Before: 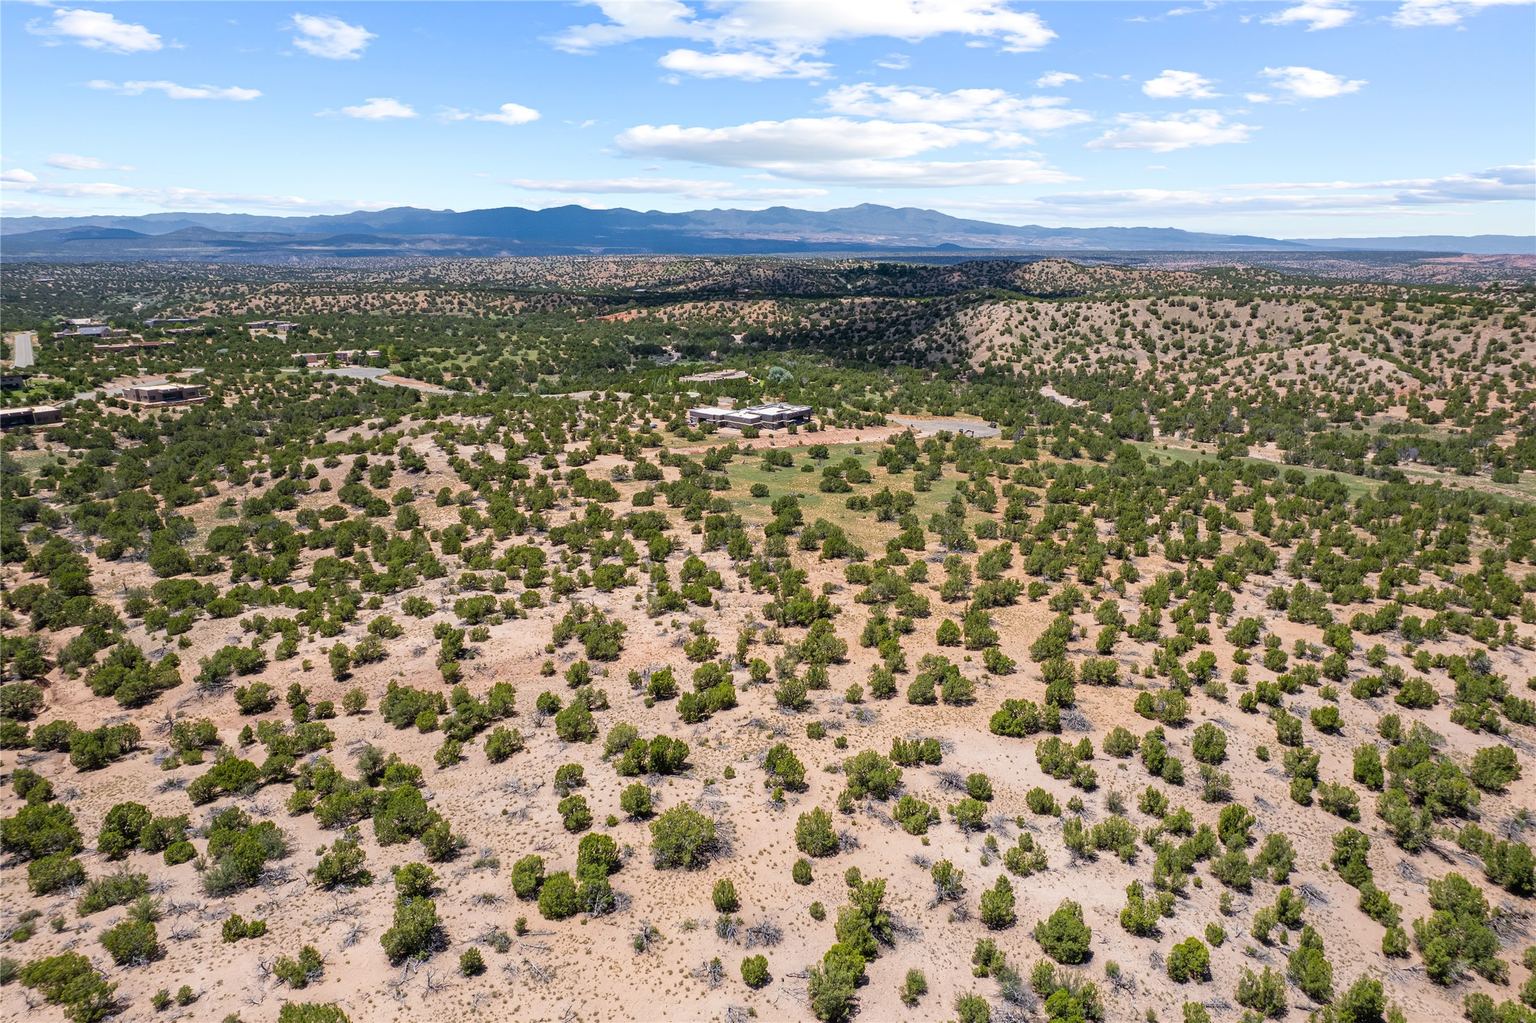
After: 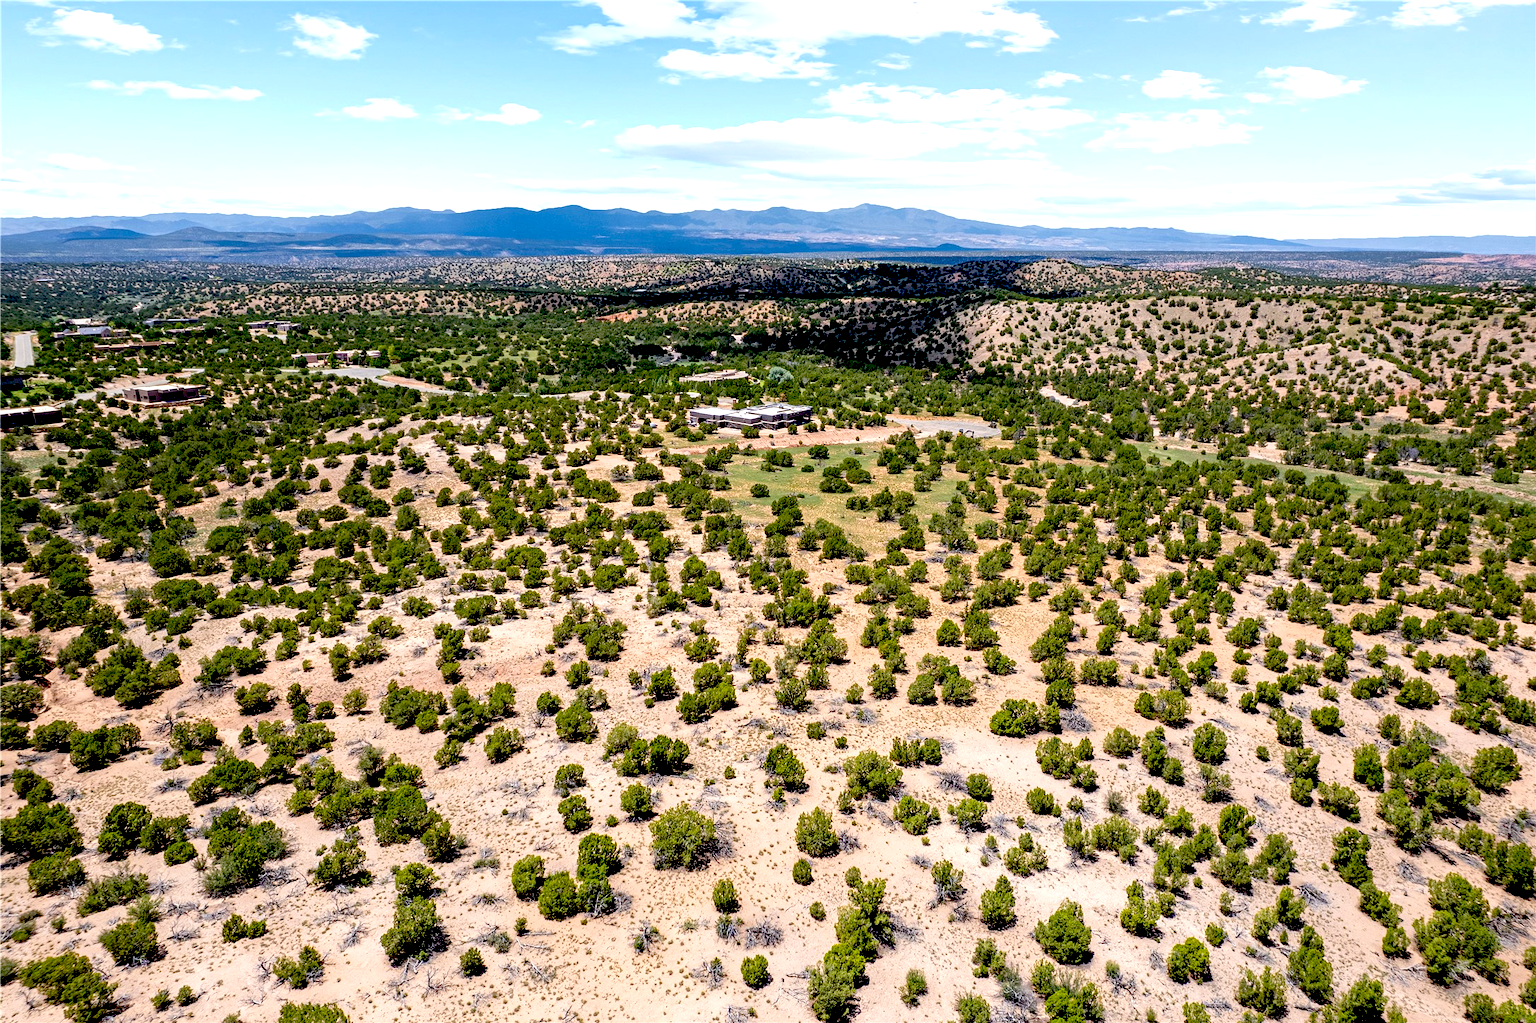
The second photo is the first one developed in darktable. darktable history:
exposure: black level correction 0.04, exposure 0.498 EV, compensate exposure bias true, compensate highlight preservation false
